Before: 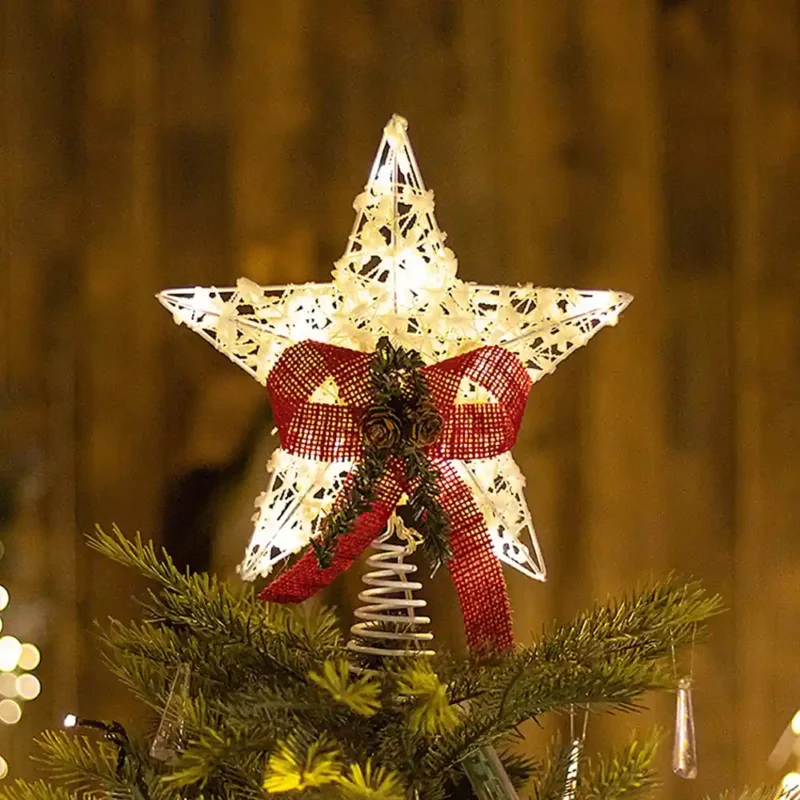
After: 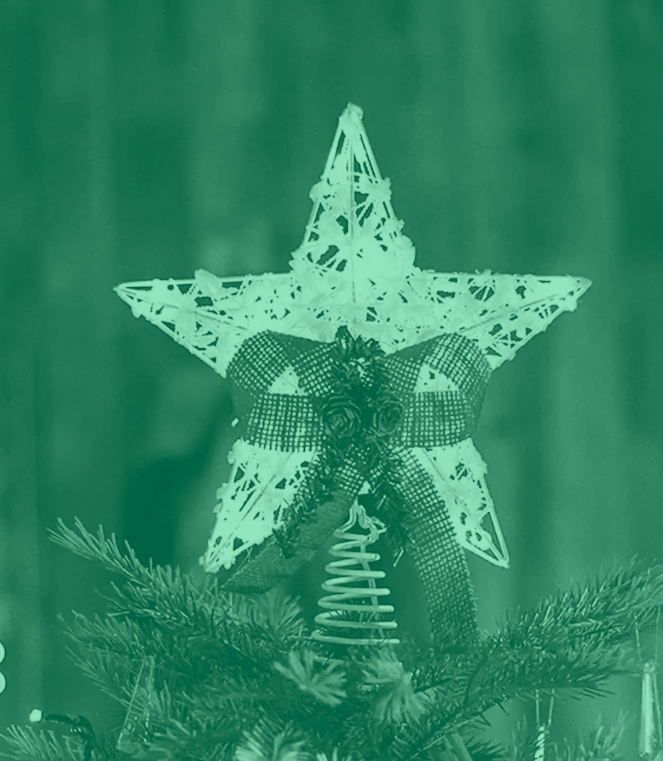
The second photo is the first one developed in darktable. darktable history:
base curve: curves: ch0 [(0, 0) (0.073, 0.04) (0.157, 0.139) (0.492, 0.492) (0.758, 0.758) (1, 1)], preserve colors none
contrast brightness saturation: contrast 0.07
crop and rotate: angle 1°, left 4.281%, top 0.642%, right 11.383%, bottom 2.486%
colorize: hue 147.6°, saturation 65%, lightness 21.64%
